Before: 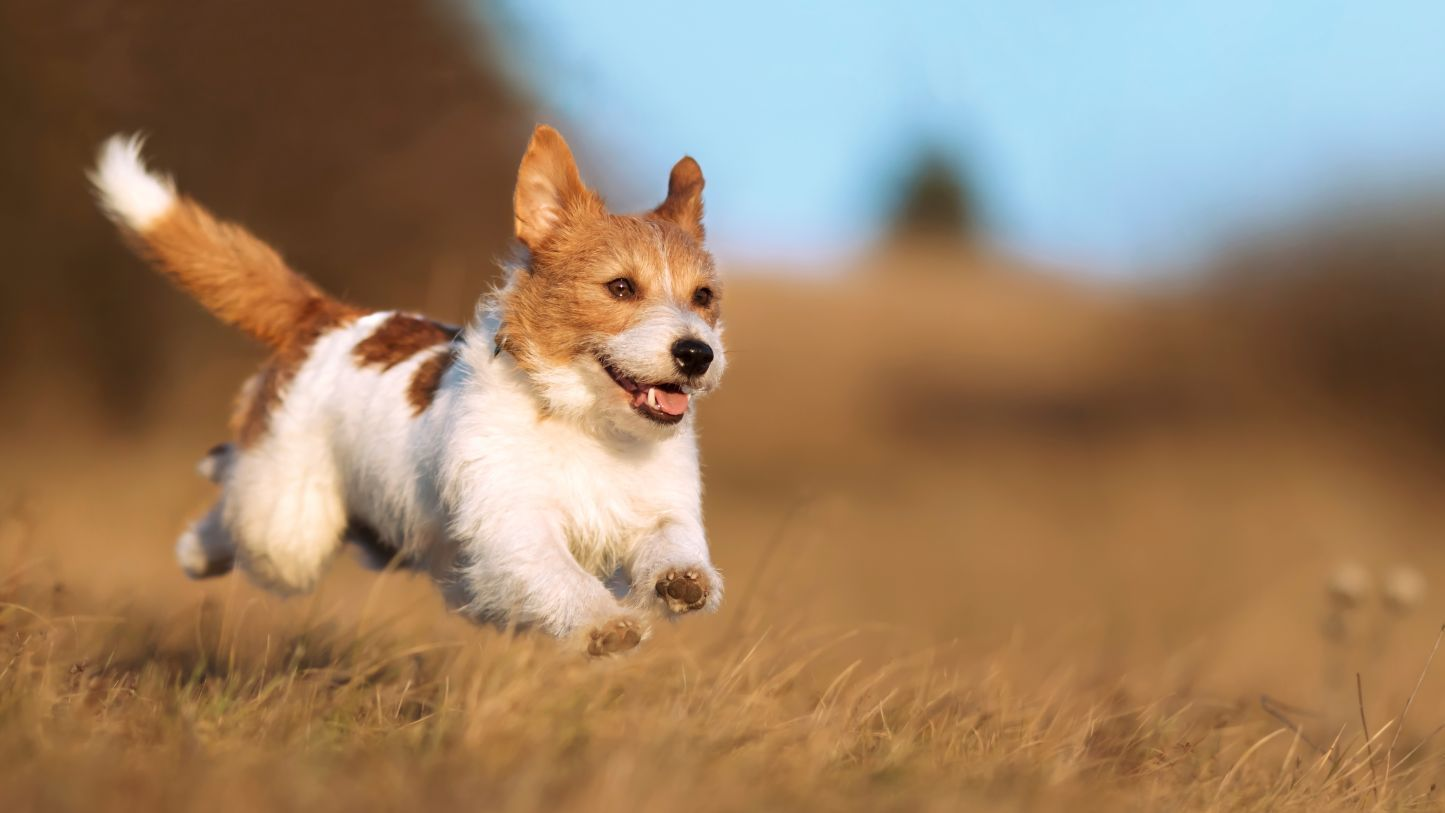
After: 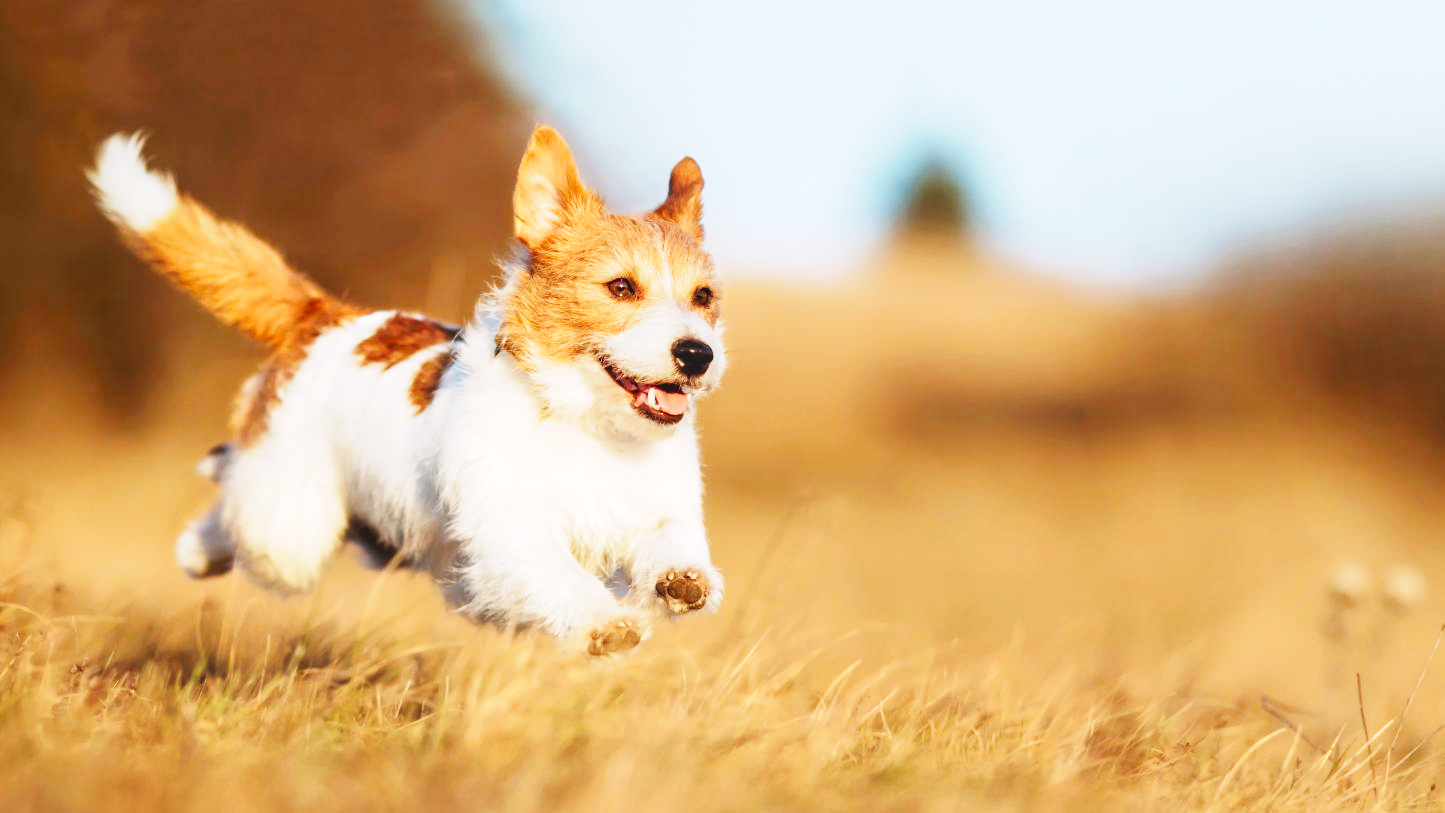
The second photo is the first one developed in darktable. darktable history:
base curve: curves: ch0 [(0, 0) (0, 0.001) (0.001, 0.001) (0.004, 0.002) (0.007, 0.004) (0.015, 0.013) (0.033, 0.045) (0.052, 0.096) (0.075, 0.17) (0.099, 0.241) (0.163, 0.42) (0.219, 0.55) (0.259, 0.616) (0.327, 0.722) (0.365, 0.765) (0.522, 0.873) (0.547, 0.881) (0.689, 0.919) (0.826, 0.952) (1, 1)], preserve colors none
local contrast: detail 110%
